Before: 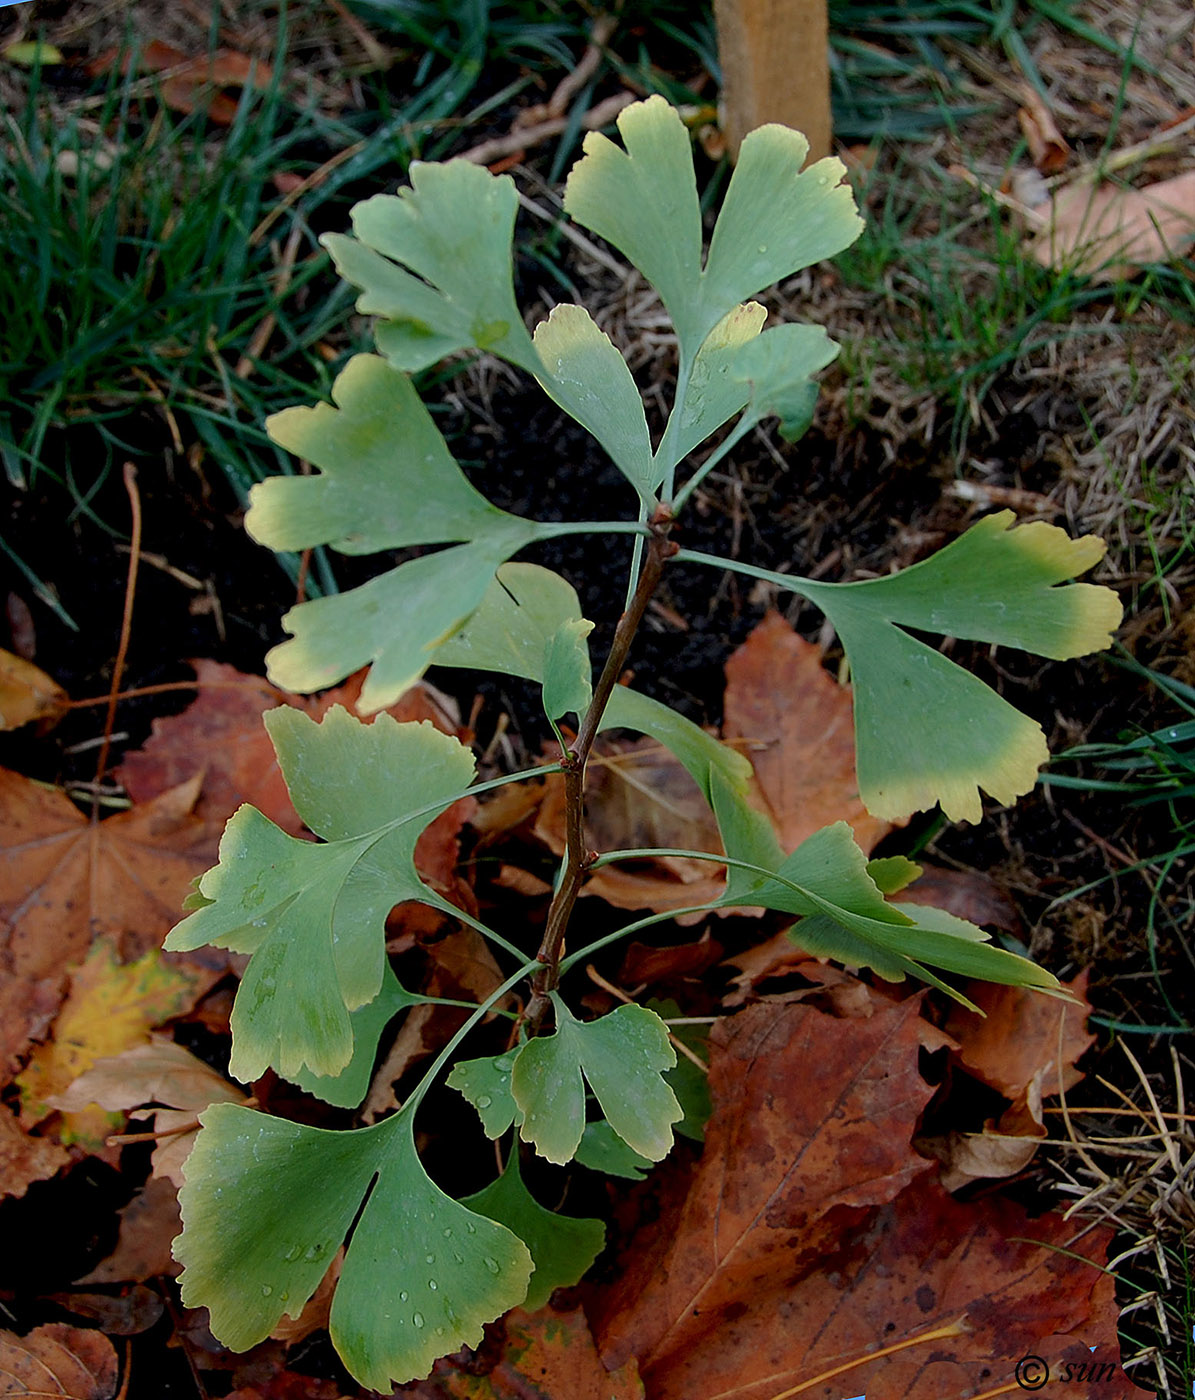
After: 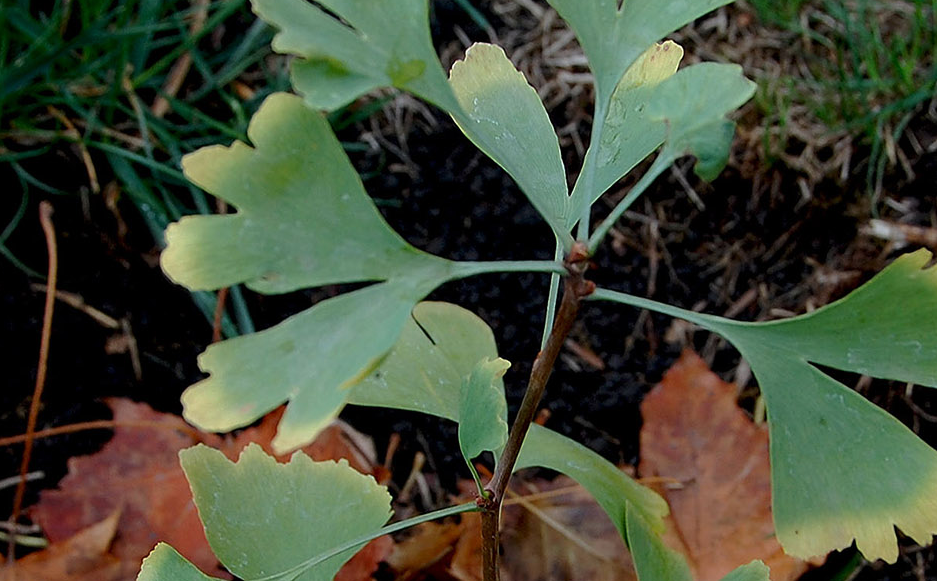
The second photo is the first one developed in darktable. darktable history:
crop: left 7.11%, top 18.693%, right 14.421%, bottom 39.781%
